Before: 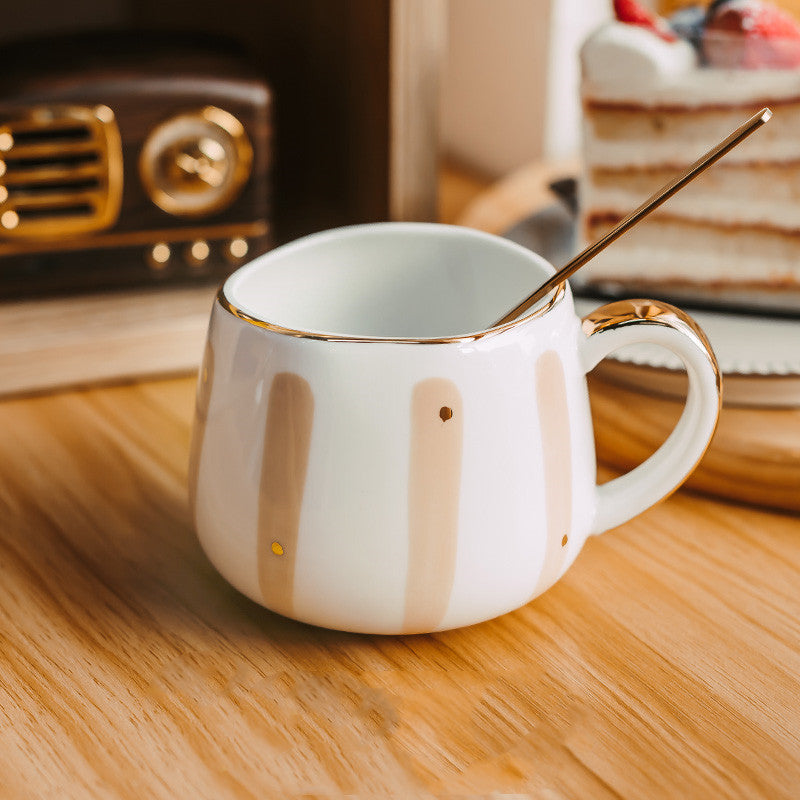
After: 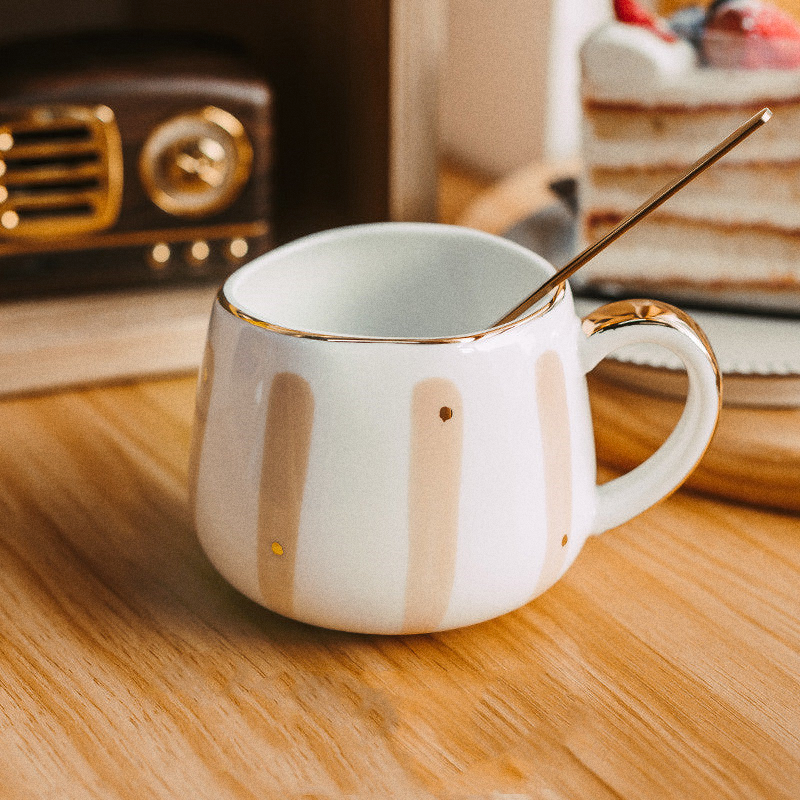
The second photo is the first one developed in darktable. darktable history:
grain: strength 26%
